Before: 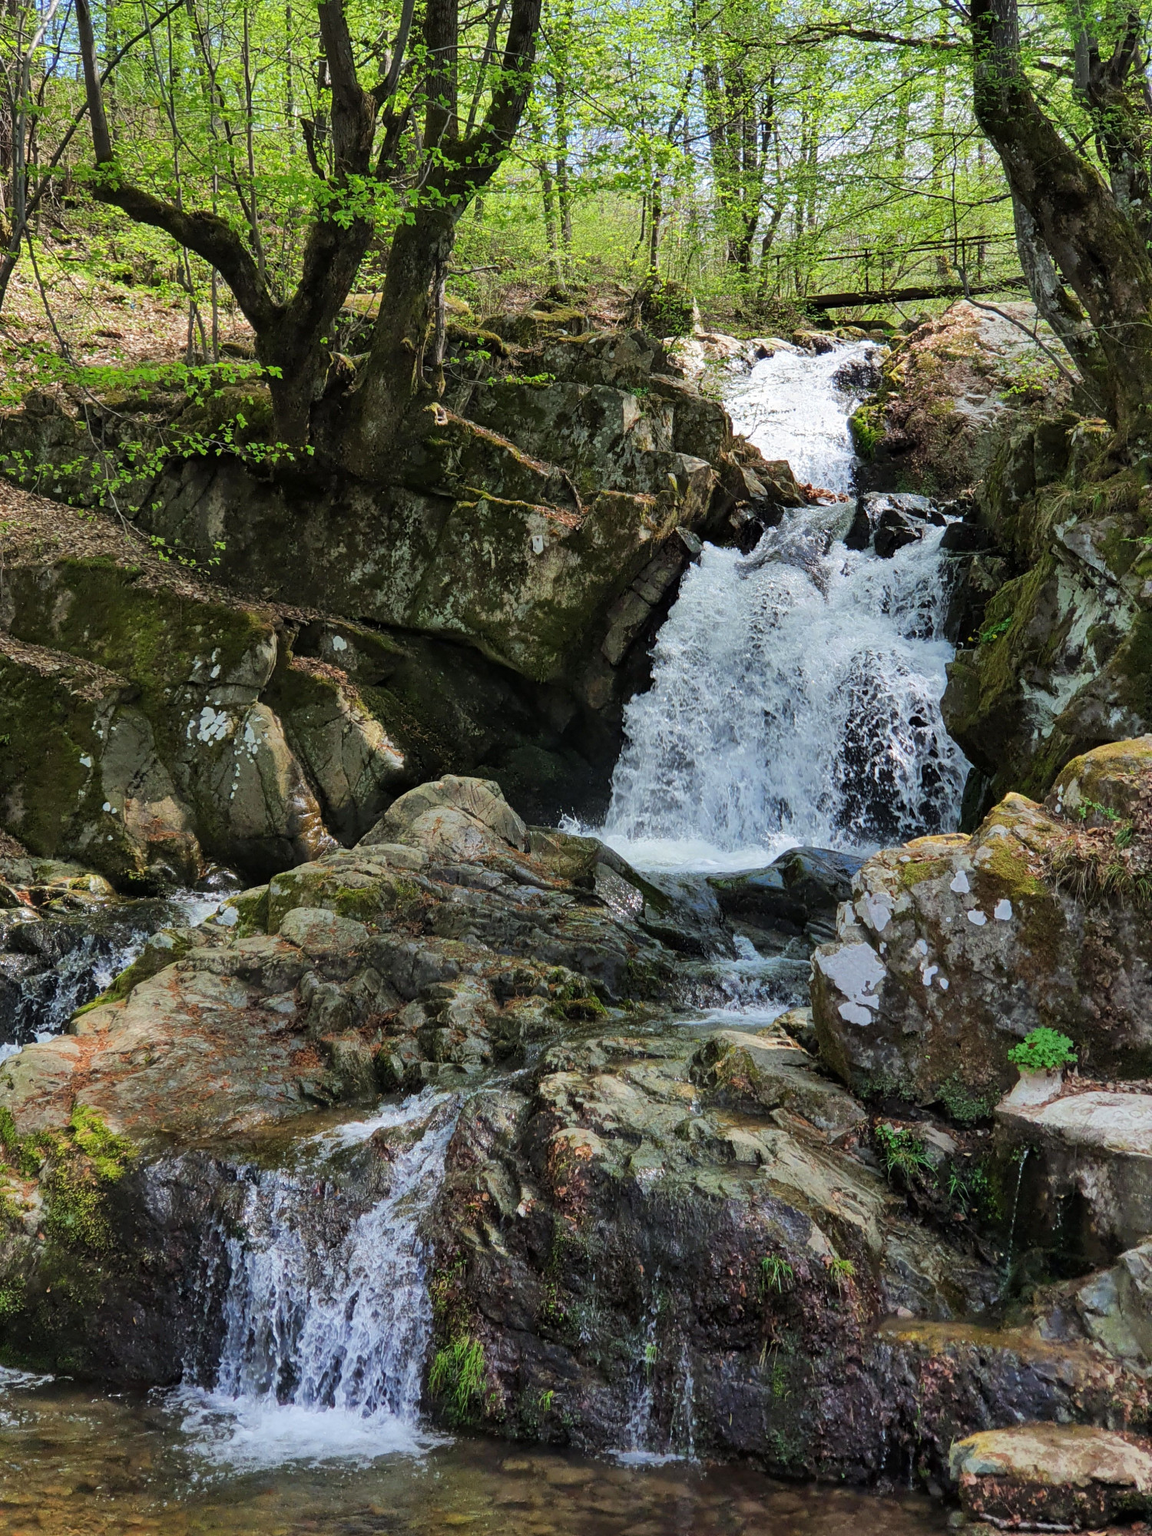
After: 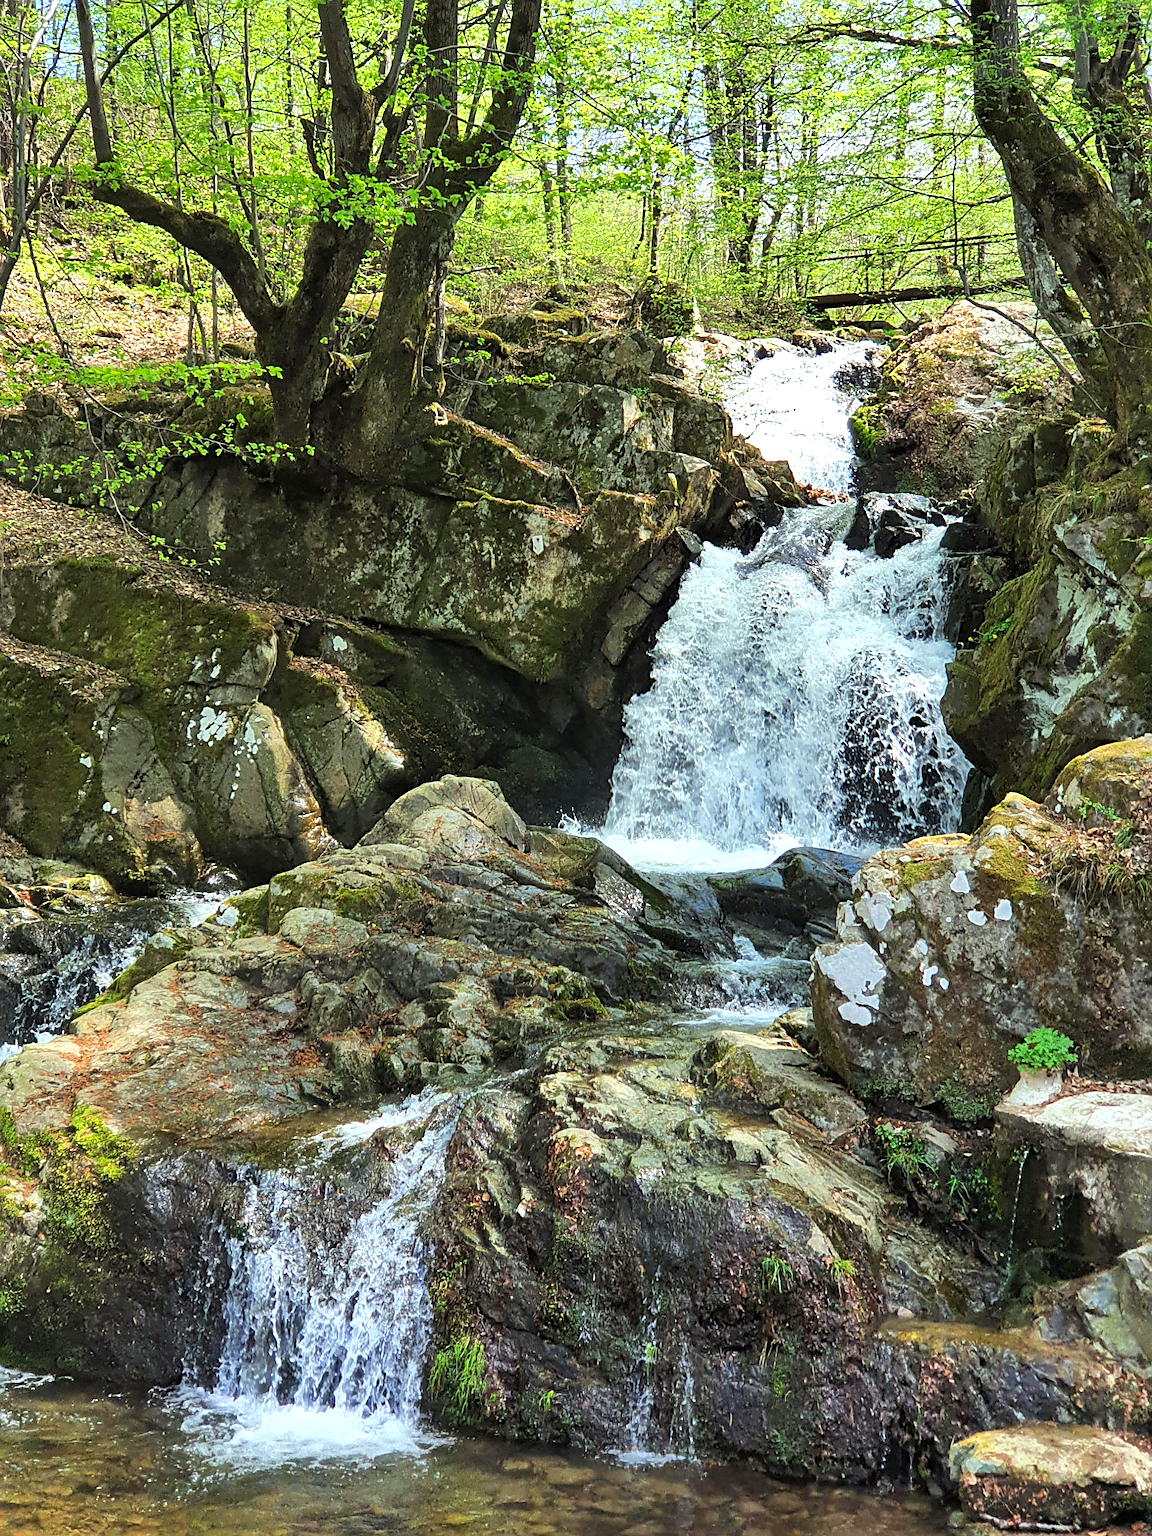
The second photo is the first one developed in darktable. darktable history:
color correction: highlights a* -4.73, highlights b* 5.06, saturation 0.97
sharpen: on, module defaults
exposure: black level correction 0, exposure 0.9 EV, compensate highlight preservation false
shadows and highlights: shadows 25, white point adjustment -3, highlights -30
